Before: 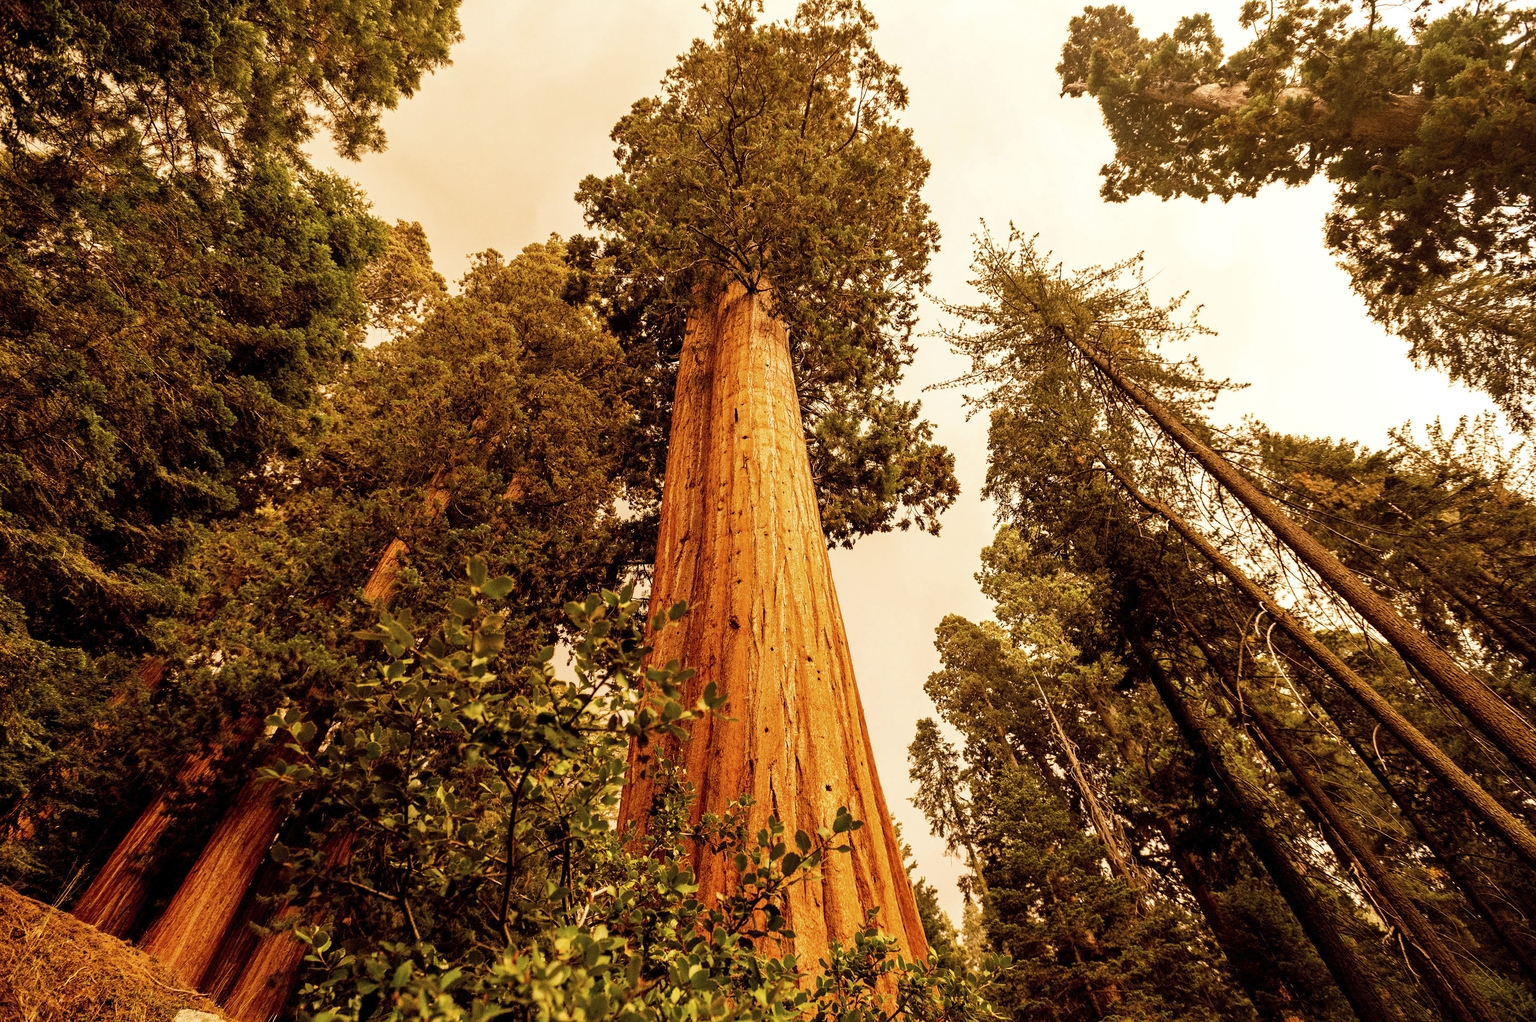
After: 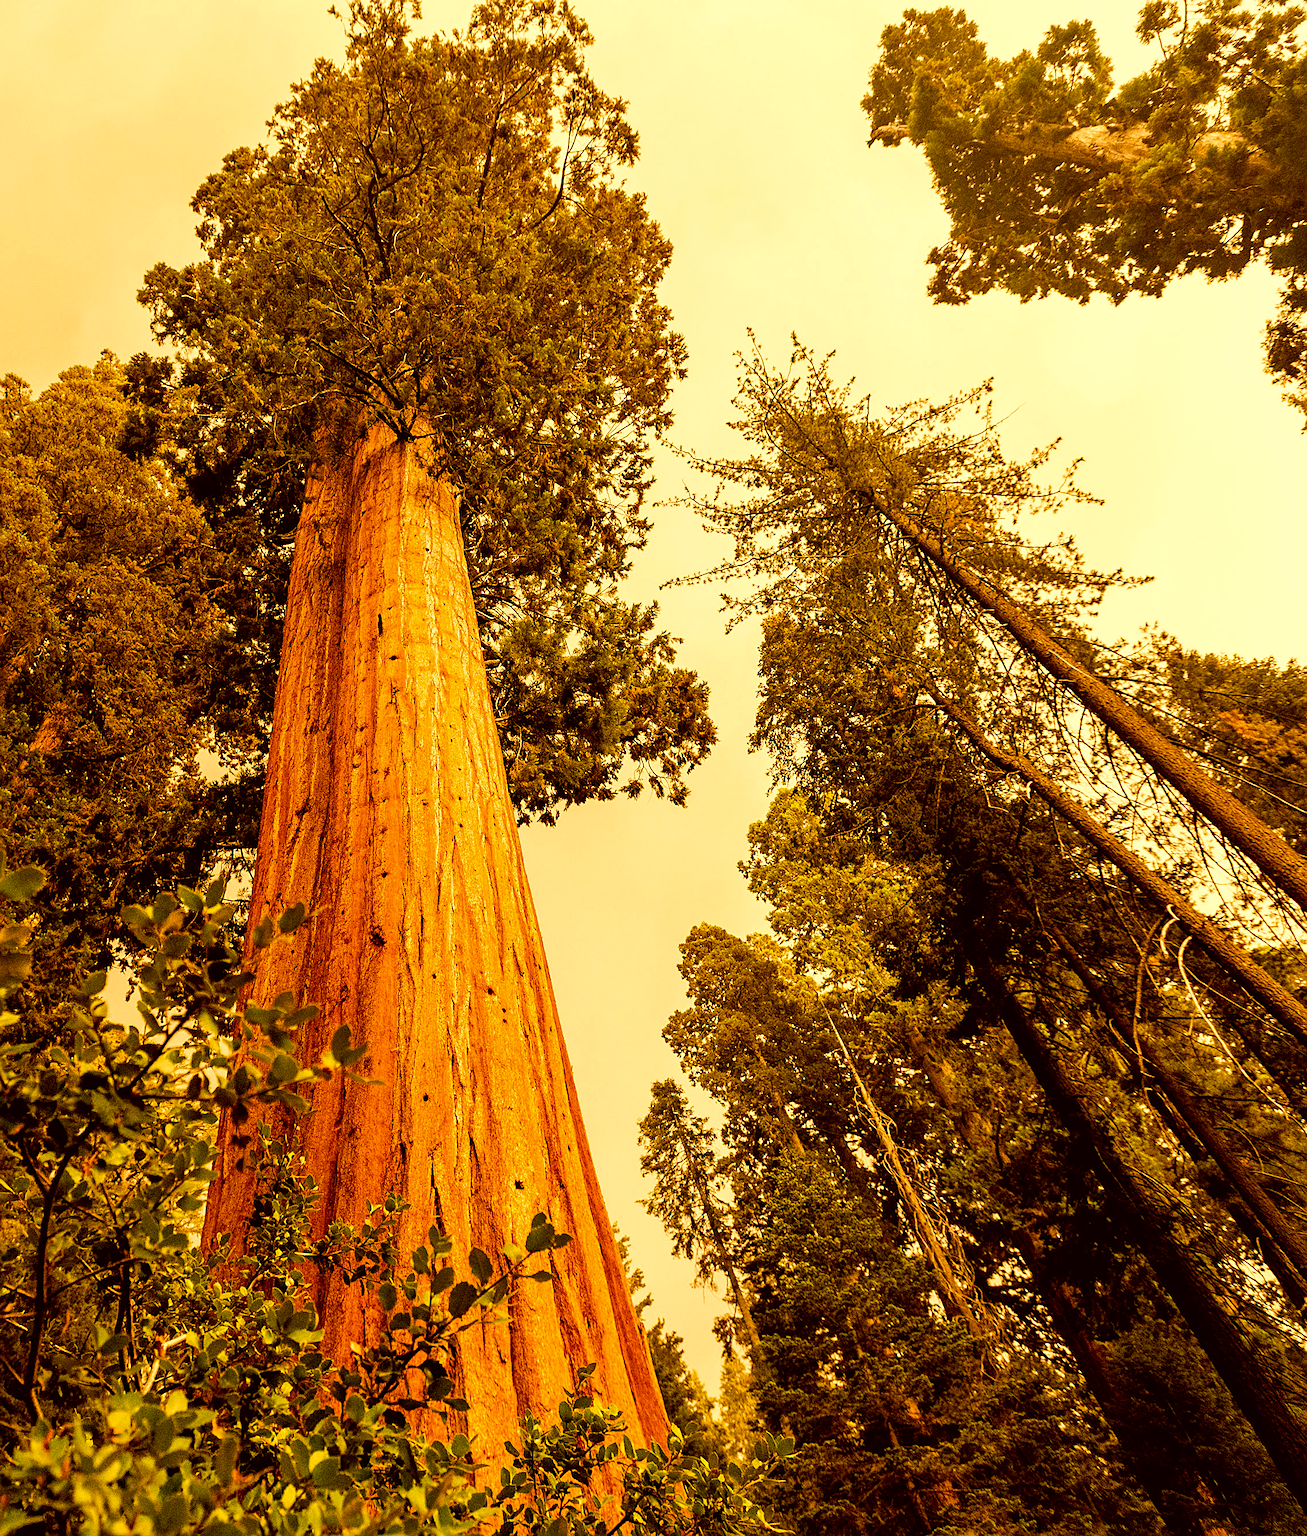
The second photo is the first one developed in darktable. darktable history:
crop: left 31.485%, top 0.015%, right 11.907%
sharpen: on, module defaults
color correction: highlights a* 0.139, highlights b* 29.32, shadows a* -0.213, shadows b* 21.06
